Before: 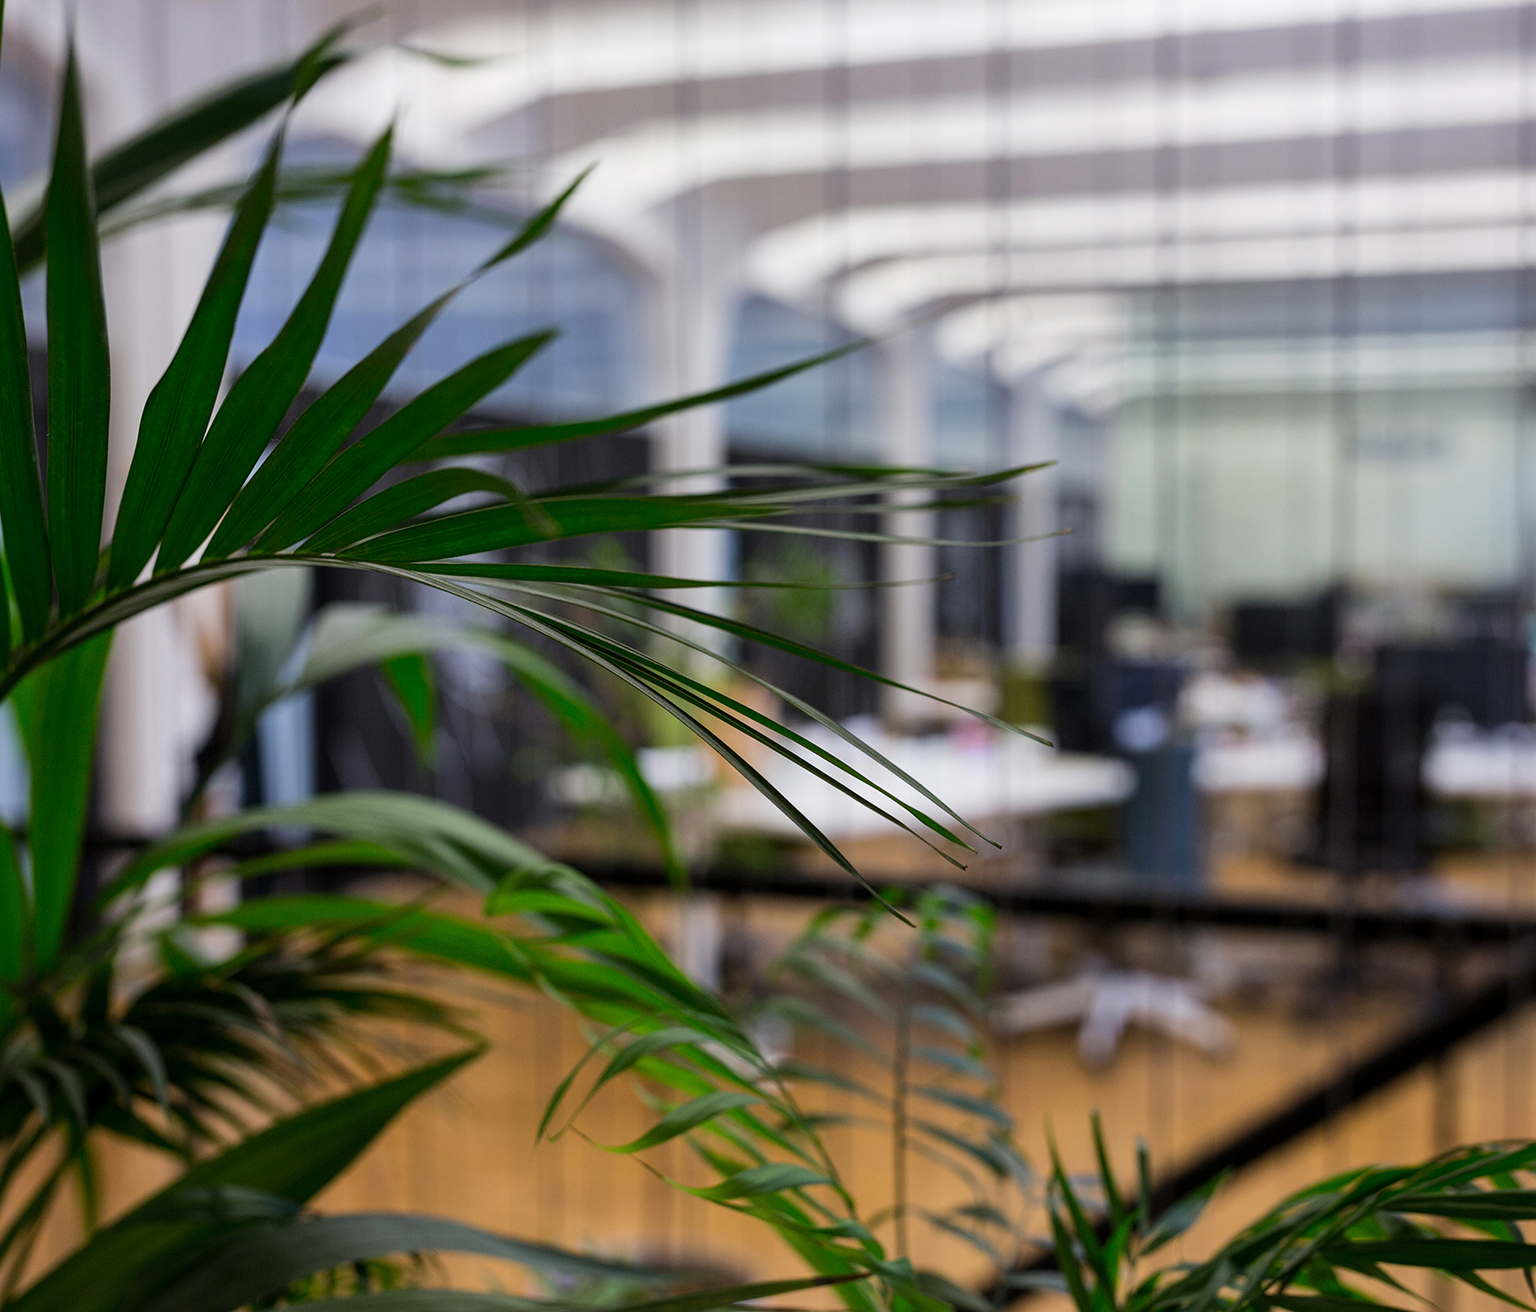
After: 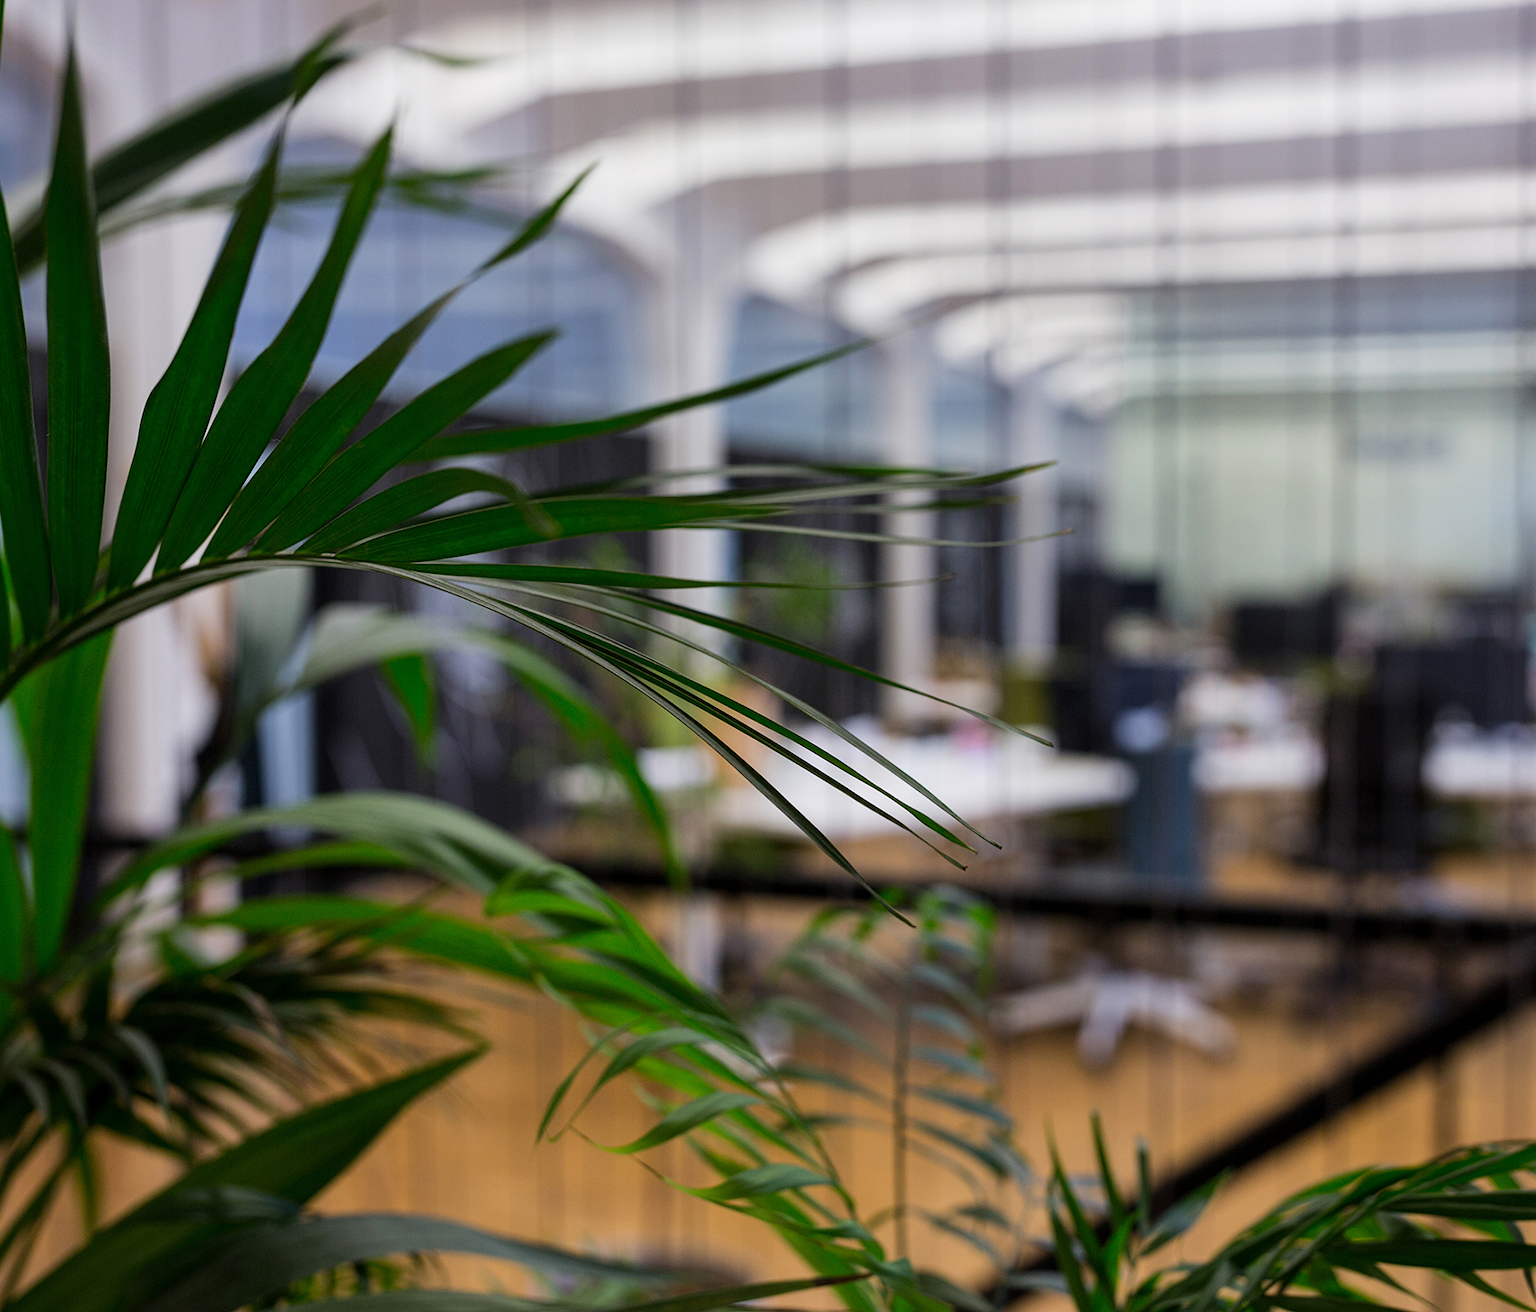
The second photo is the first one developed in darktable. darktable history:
tone equalizer: on, module defaults
exposure: exposure -0.048 EV, compensate highlight preservation false
